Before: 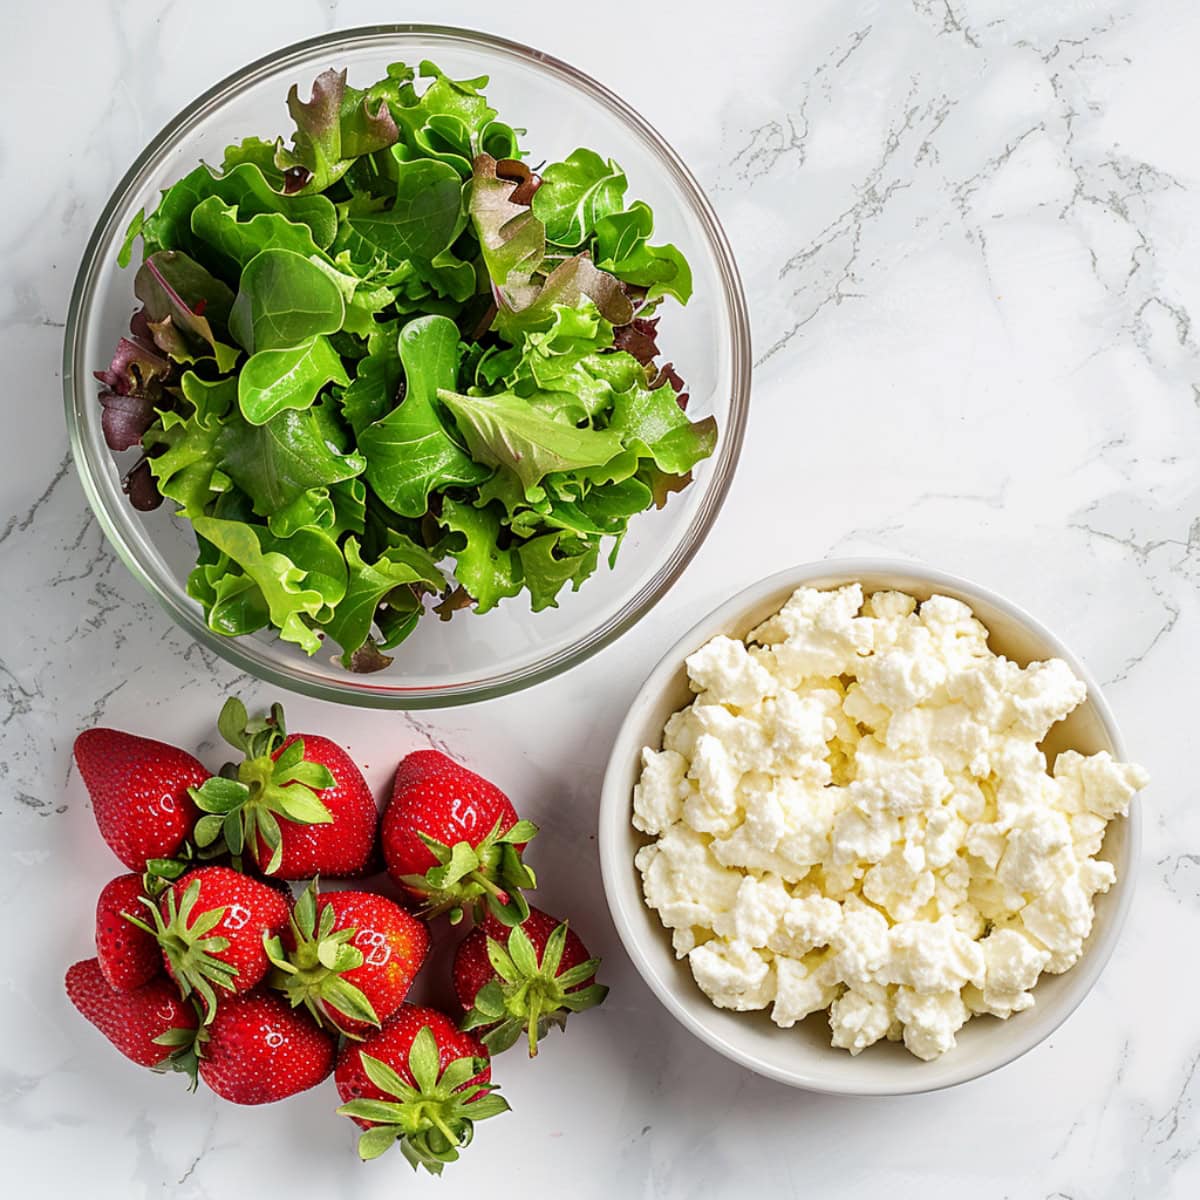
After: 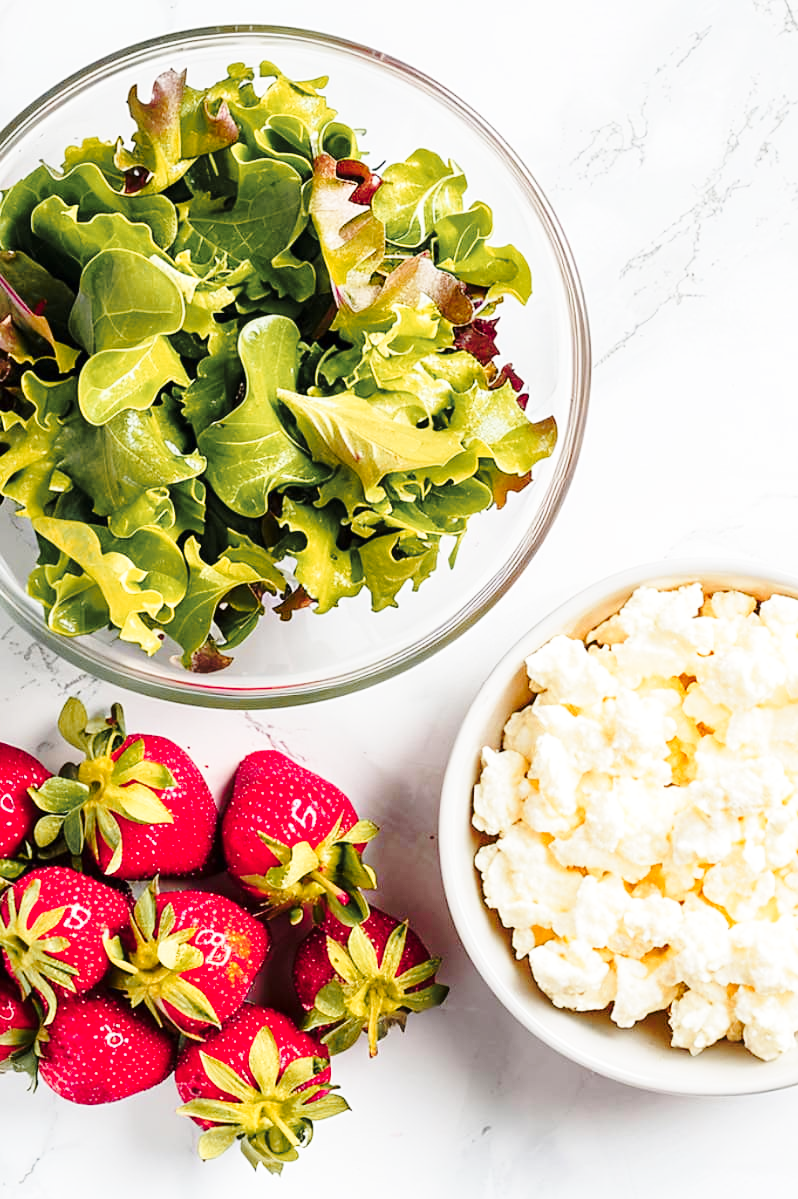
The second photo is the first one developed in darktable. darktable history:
base curve: curves: ch0 [(0, 0) (0.032, 0.037) (0.105, 0.228) (0.435, 0.76) (0.856, 0.983) (1, 1)], preserve colors none
color zones: curves: ch1 [(0.263, 0.53) (0.376, 0.287) (0.487, 0.512) (0.748, 0.547) (1, 0.513)]; ch2 [(0.262, 0.45) (0.751, 0.477)]
crop and rotate: left 13.368%, right 20.053%
